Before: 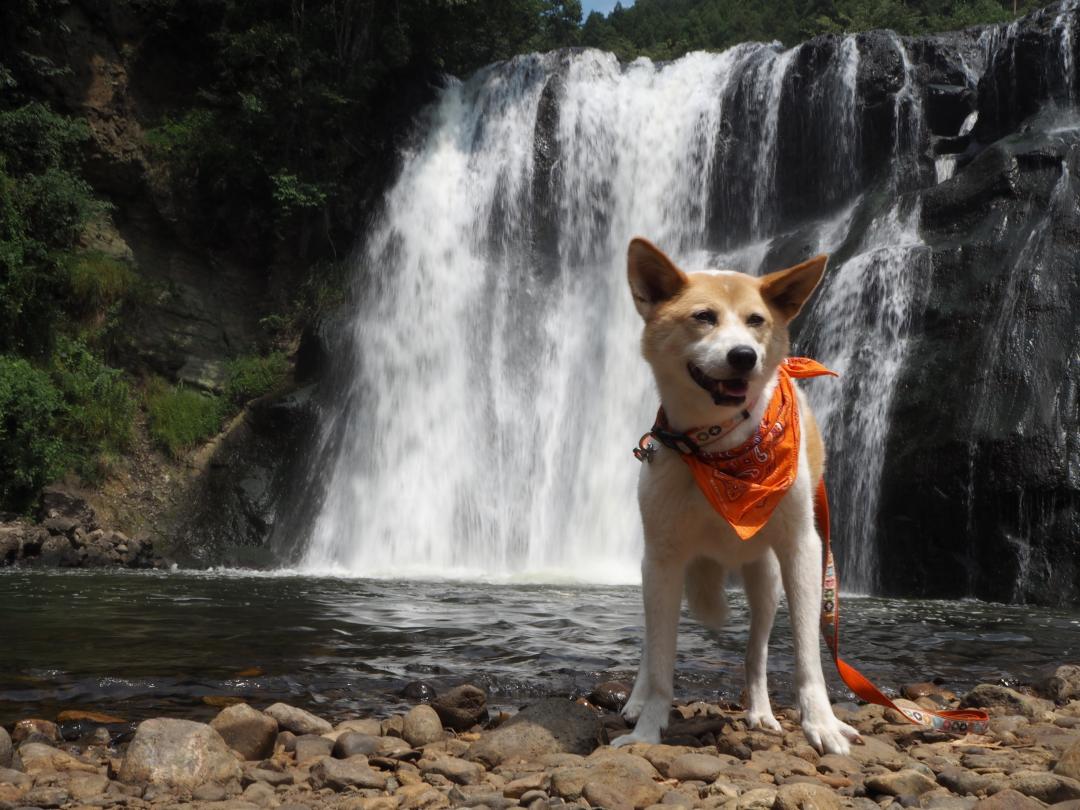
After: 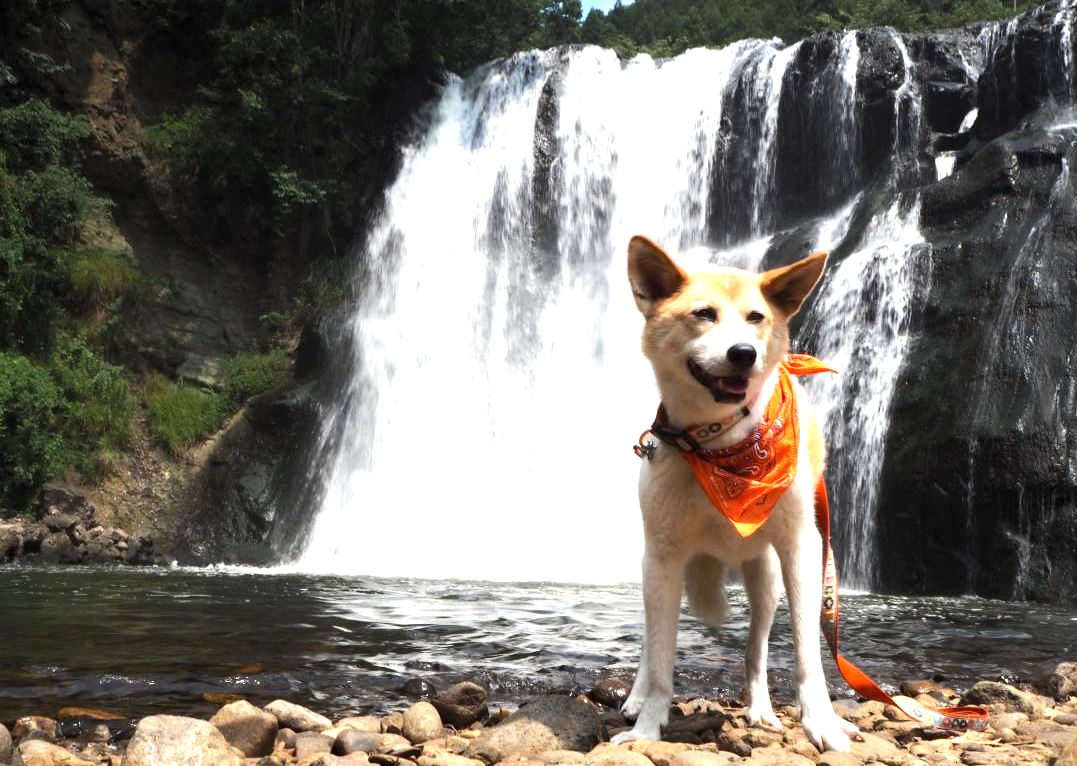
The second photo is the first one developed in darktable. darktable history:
exposure: exposure 1.001 EV, compensate highlight preservation false
crop: top 0.421%, right 0.258%, bottom 4.996%
tone equalizer: -8 EV 0.001 EV, -7 EV -0.003 EV, -6 EV 0.003 EV, -5 EV -0.023 EV, -4 EV -0.102 EV, -3 EV -0.15 EV, -2 EV 0.22 EV, -1 EV 0.709 EV, +0 EV 0.479 EV
haze removal: strength 0.087, compatibility mode true
